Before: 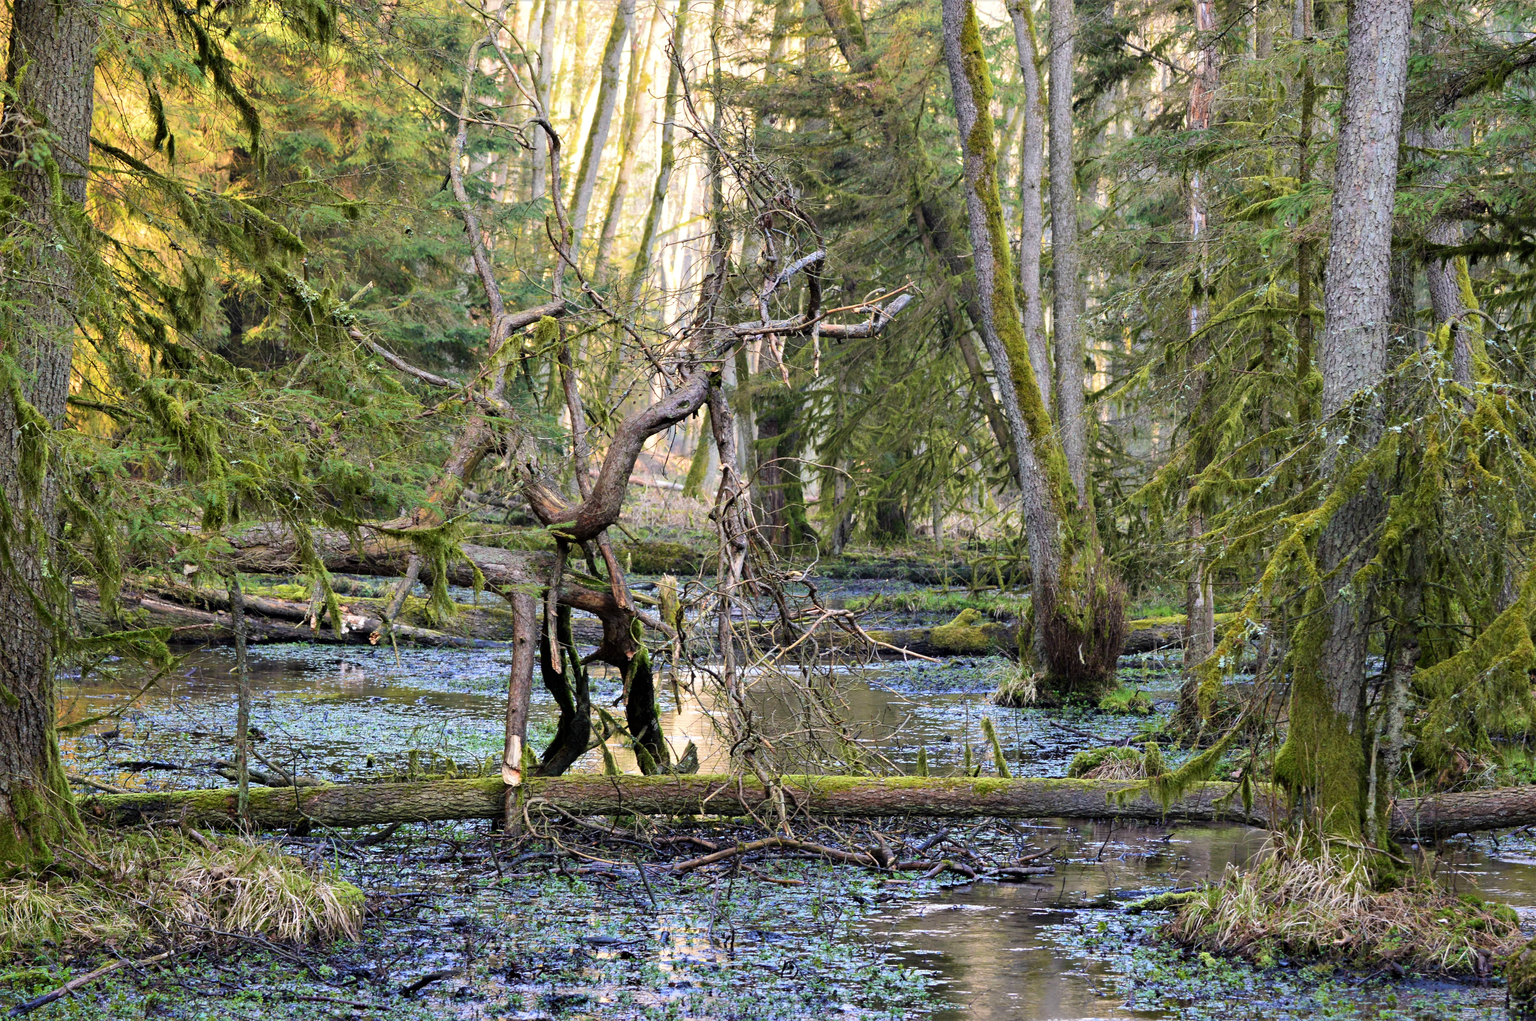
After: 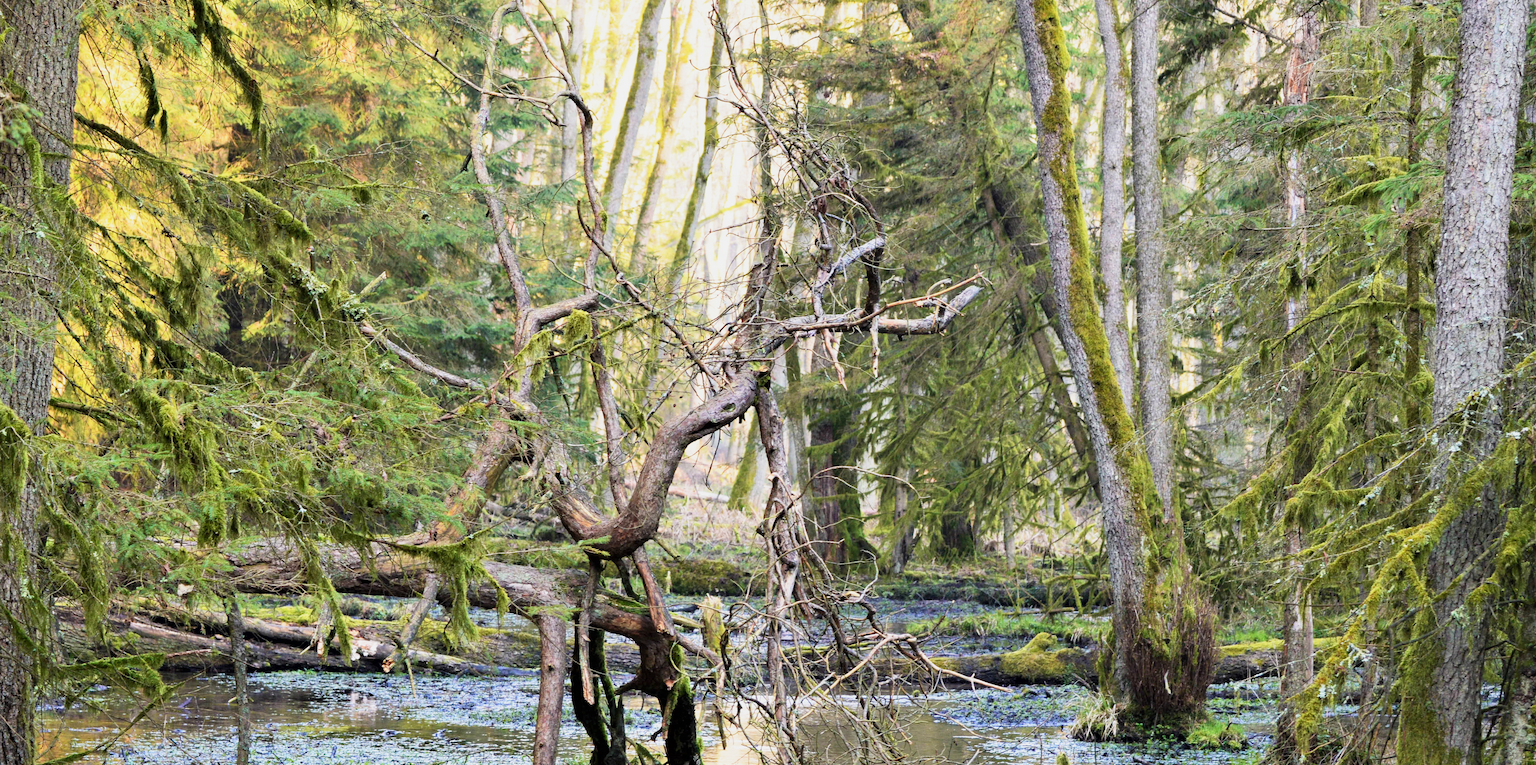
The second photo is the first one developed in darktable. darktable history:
base curve: curves: ch0 [(0, 0) (0.088, 0.125) (0.176, 0.251) (0.354, 0.501) (0.613, 0.749) (1, 0.877)], preserve colors none
crop: left 1.509%, top 3.452%, right 7.696%, bottom 28.452%
